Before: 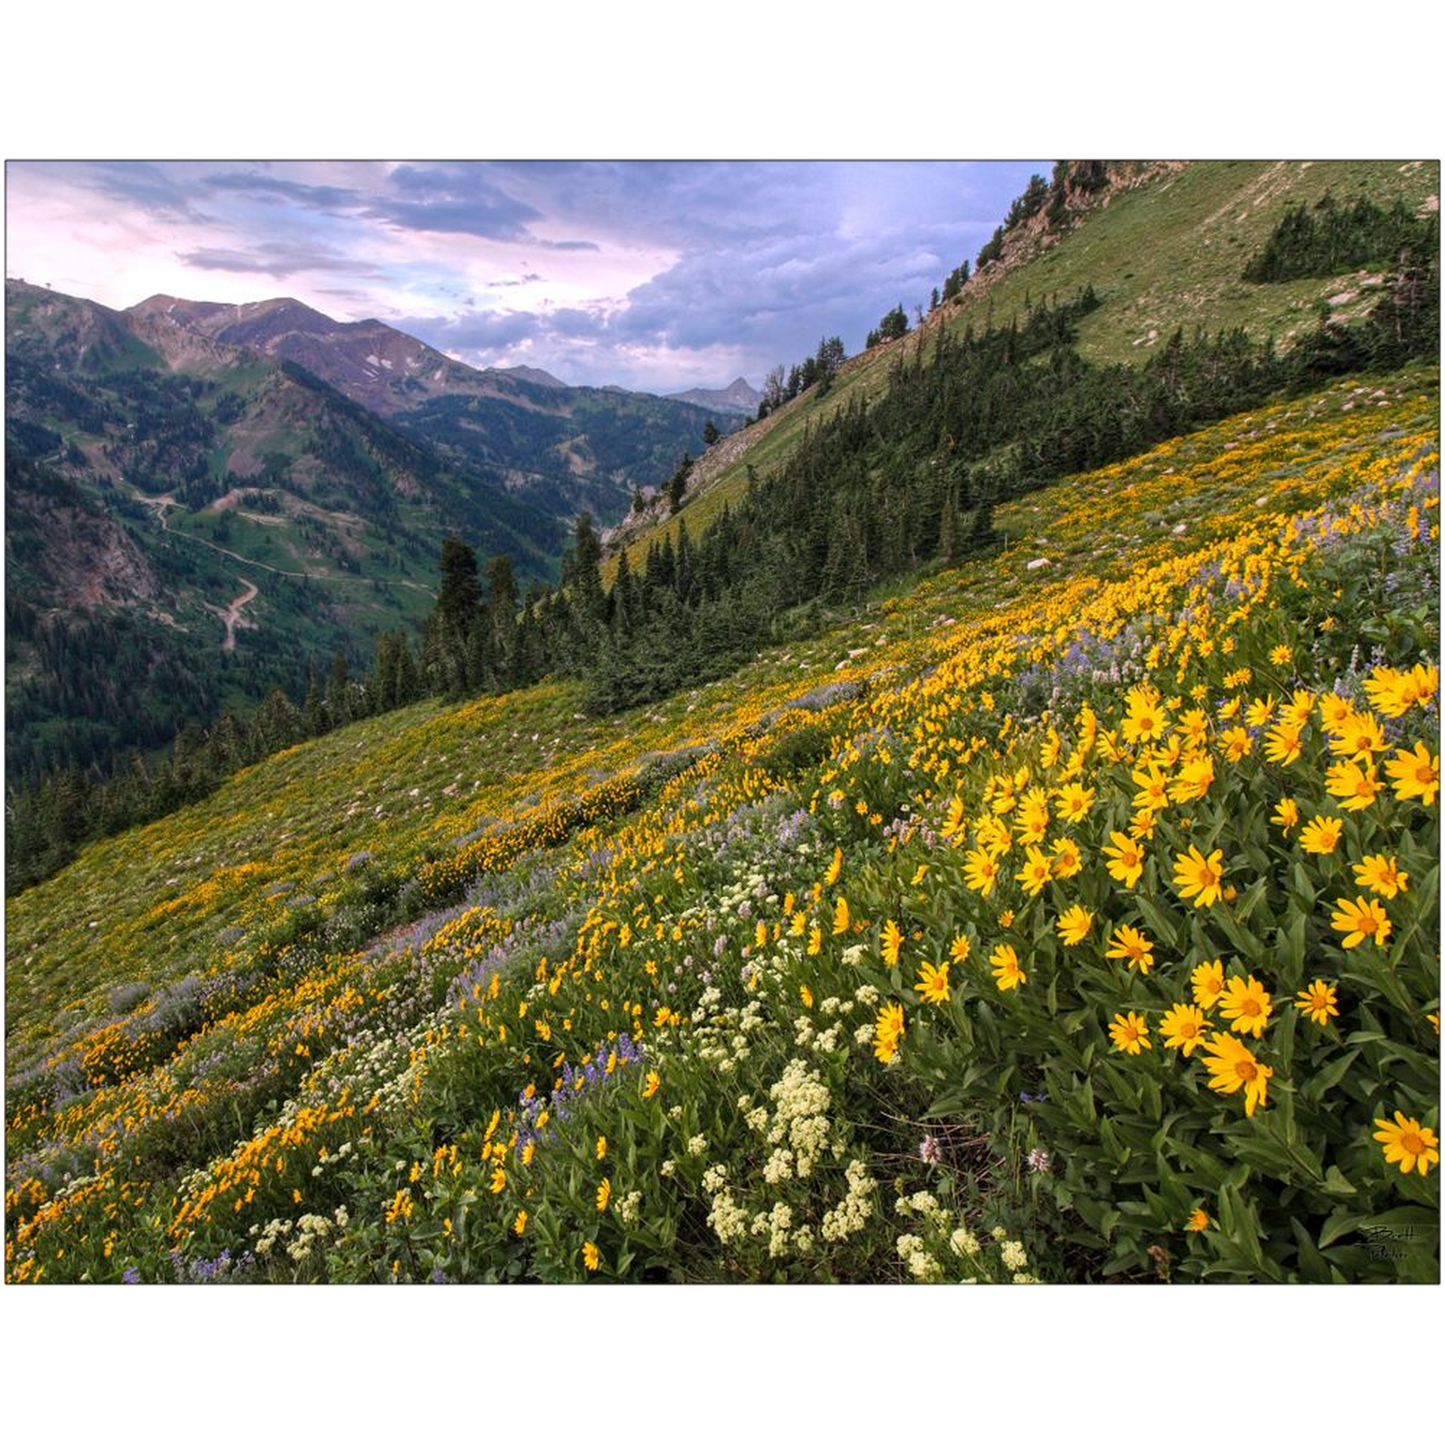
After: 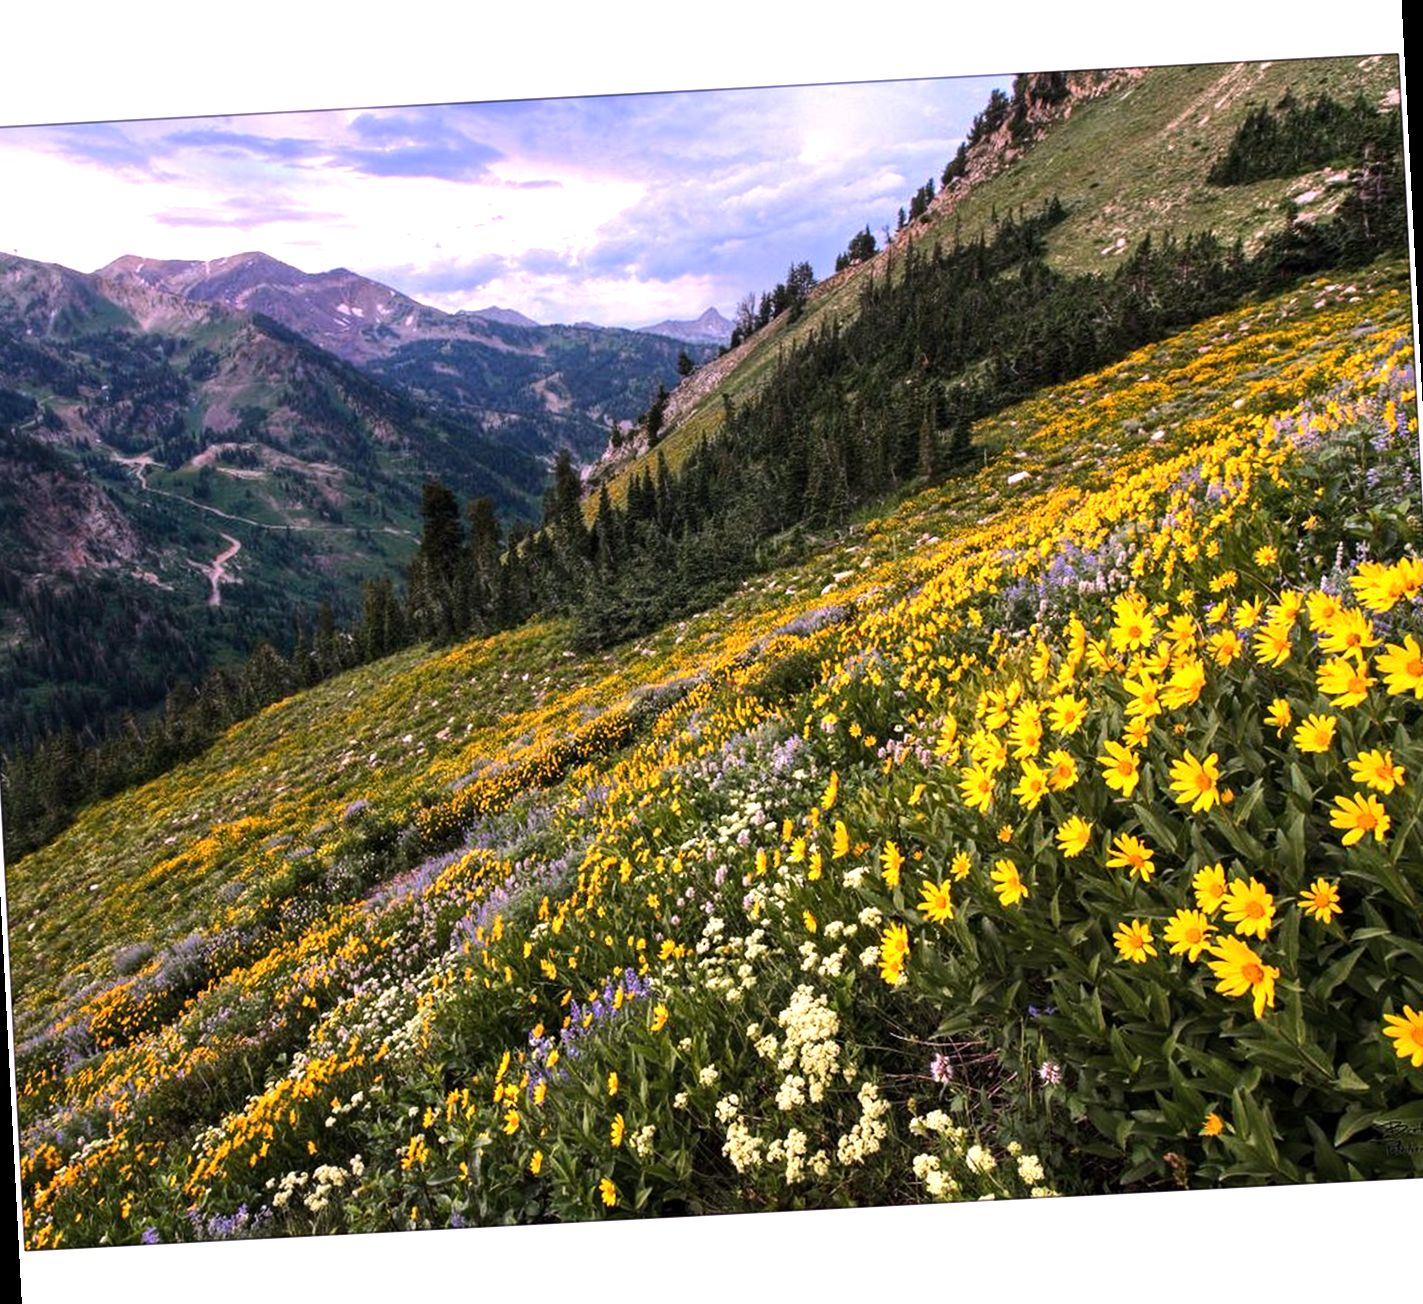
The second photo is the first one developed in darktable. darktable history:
rotate and perspective: rotation -3°, crop left 0.031, crop right 0.968, crop top 0.07, crop bottom 0.93
white balance: red 1.066, blue 1.119
tone equalizer: -8 EV -0.75 EV, -7 EV -0.7 EV, -6 EV -0.6 EV, -5 EV -0.4 EV, -3 EV 0.4 EV, -2 EV 0.6 EV, -1 EV 0.7 EV, +0 EV 0.75 EV, edges refinement/feathering 500, mask exposure compensation -1.57 EV, preserve details no
